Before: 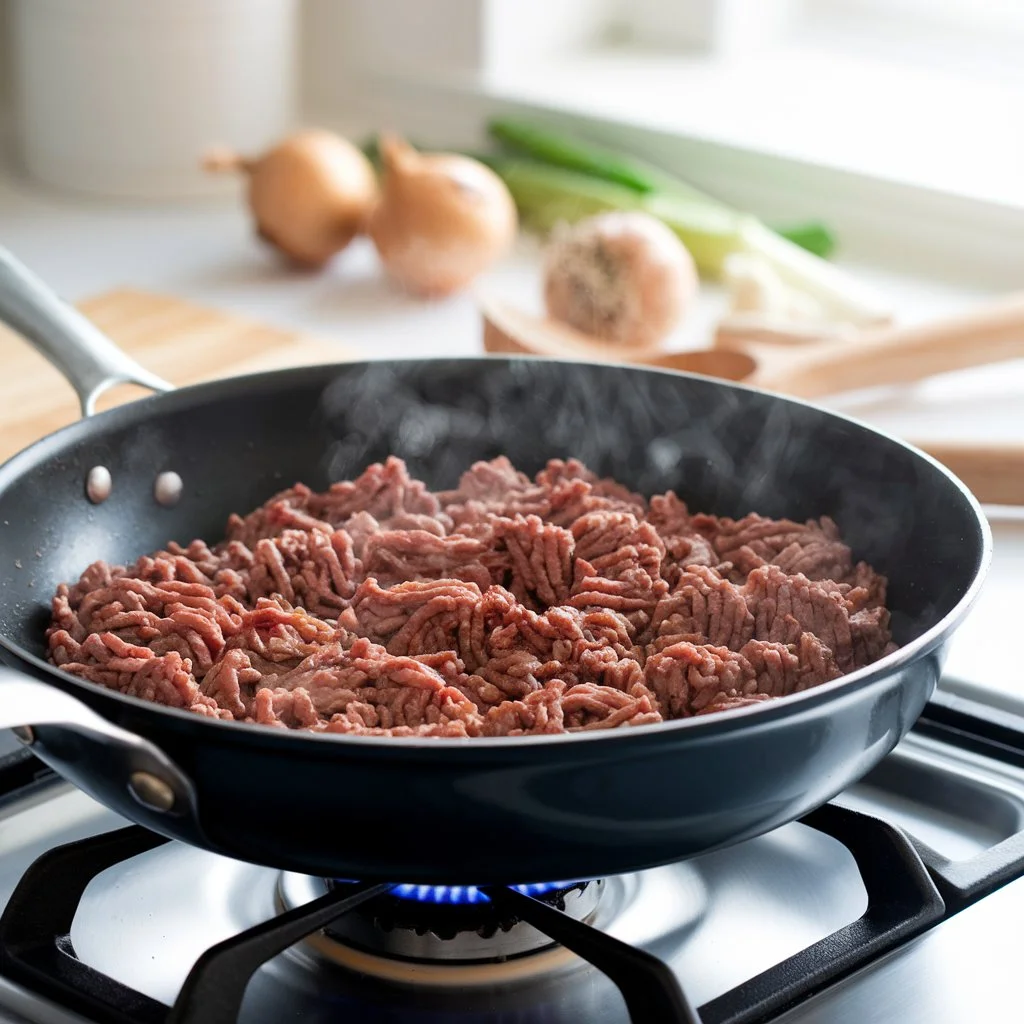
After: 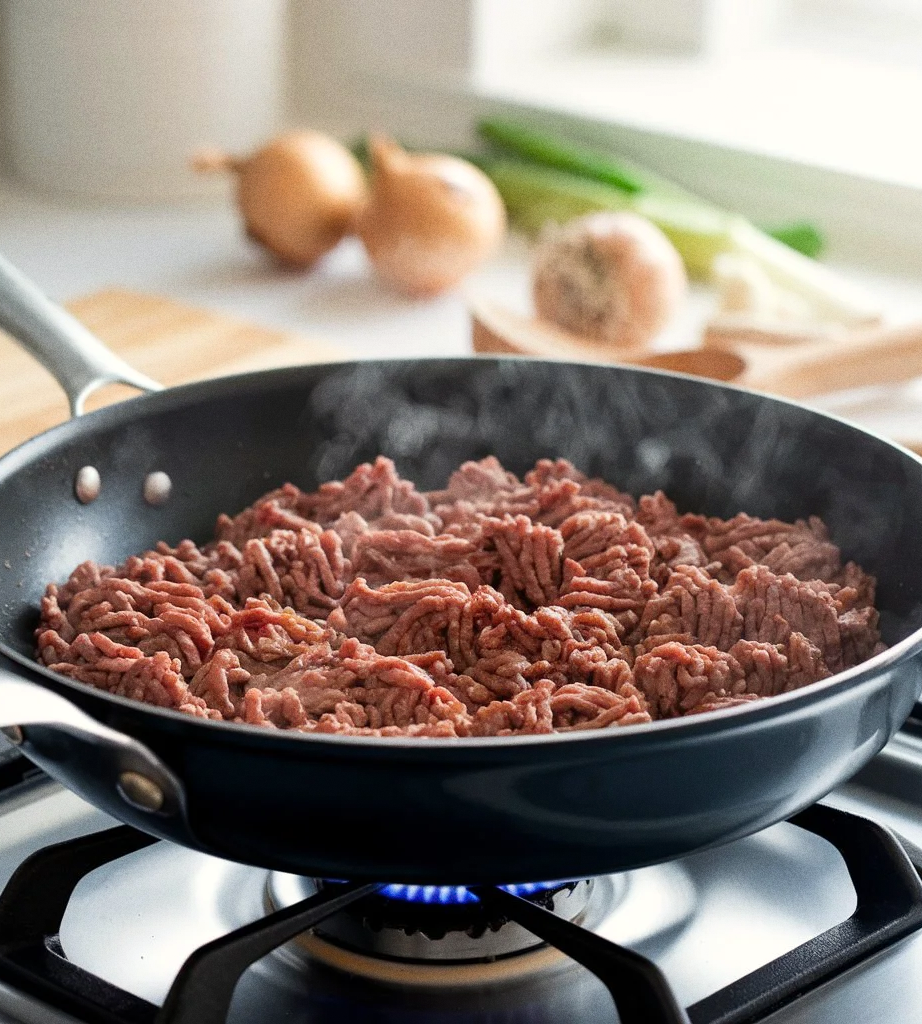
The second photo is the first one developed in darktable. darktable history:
crop and rotate: left 1.088%, right 8.807%
grain: on, module defaults
color correction: highlights b* 3
